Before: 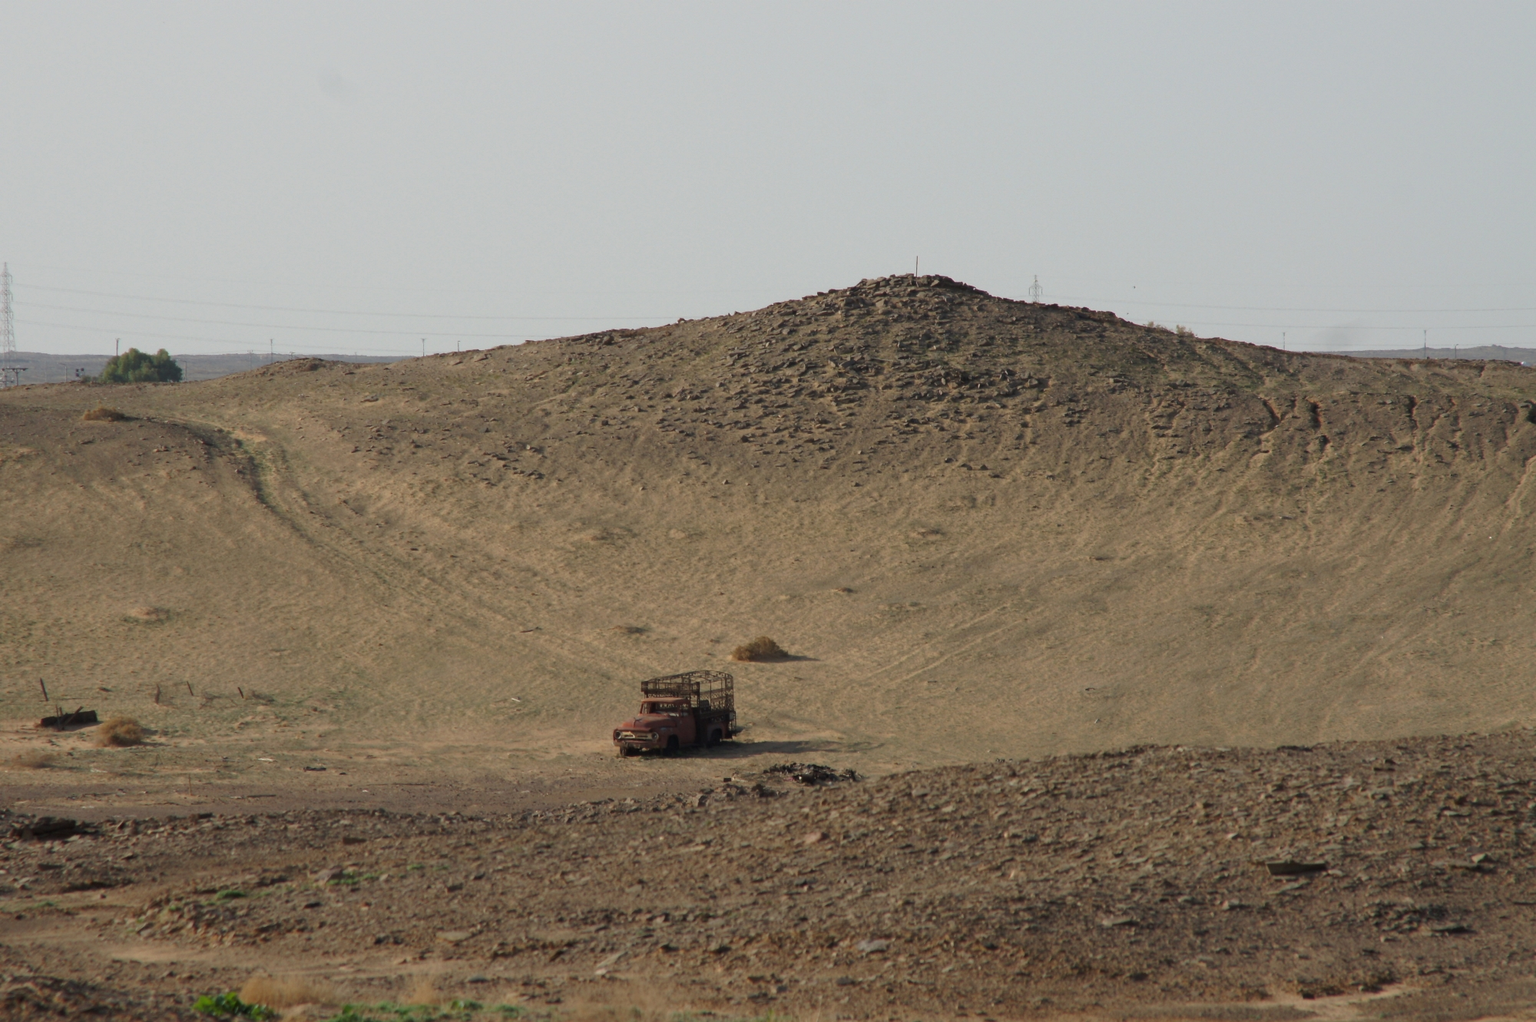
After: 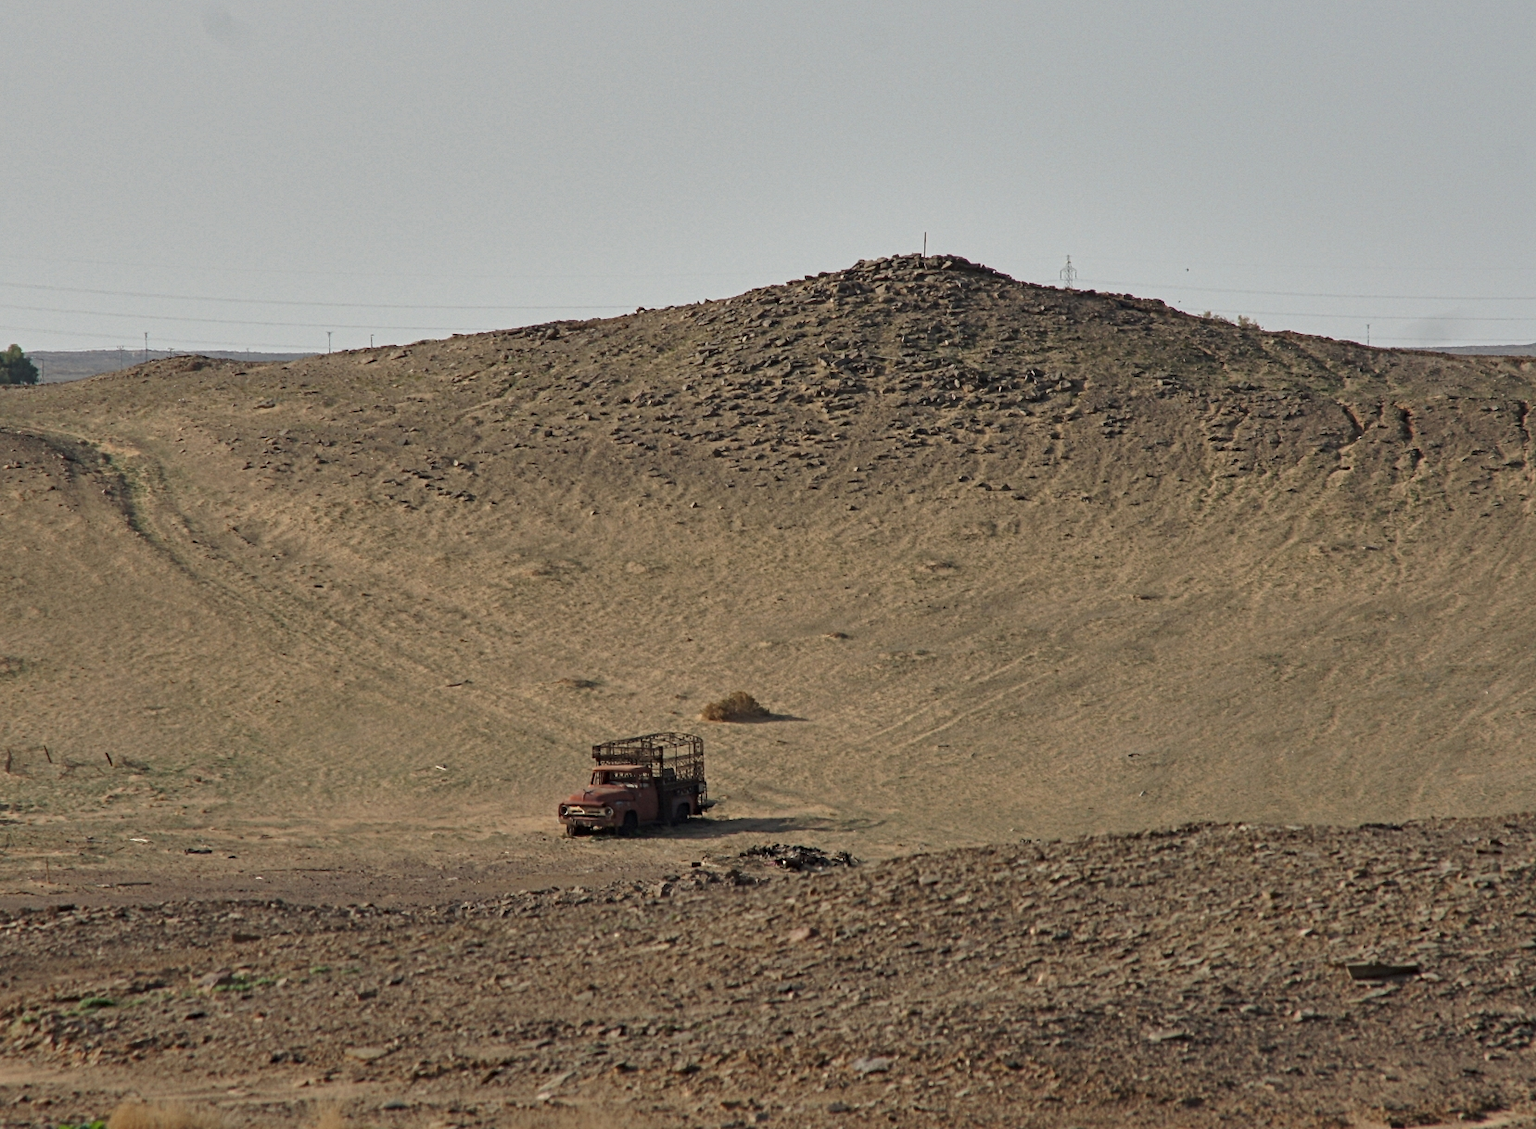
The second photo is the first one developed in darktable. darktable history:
crop: left 9.807%, top 6.259%, right 7.334%, bottom 2.177%
shadows and highlights: shadows color adjustment 97.66%, soften with gaussian
tone equalizer: on, module defaults
contrast equalizer: y [[0.5, 0.5, 0.5, 0.539, 0.64, 0.611], [0.5 ×6], [0.5 ×6], [0 ×6], [0 ×6]]
